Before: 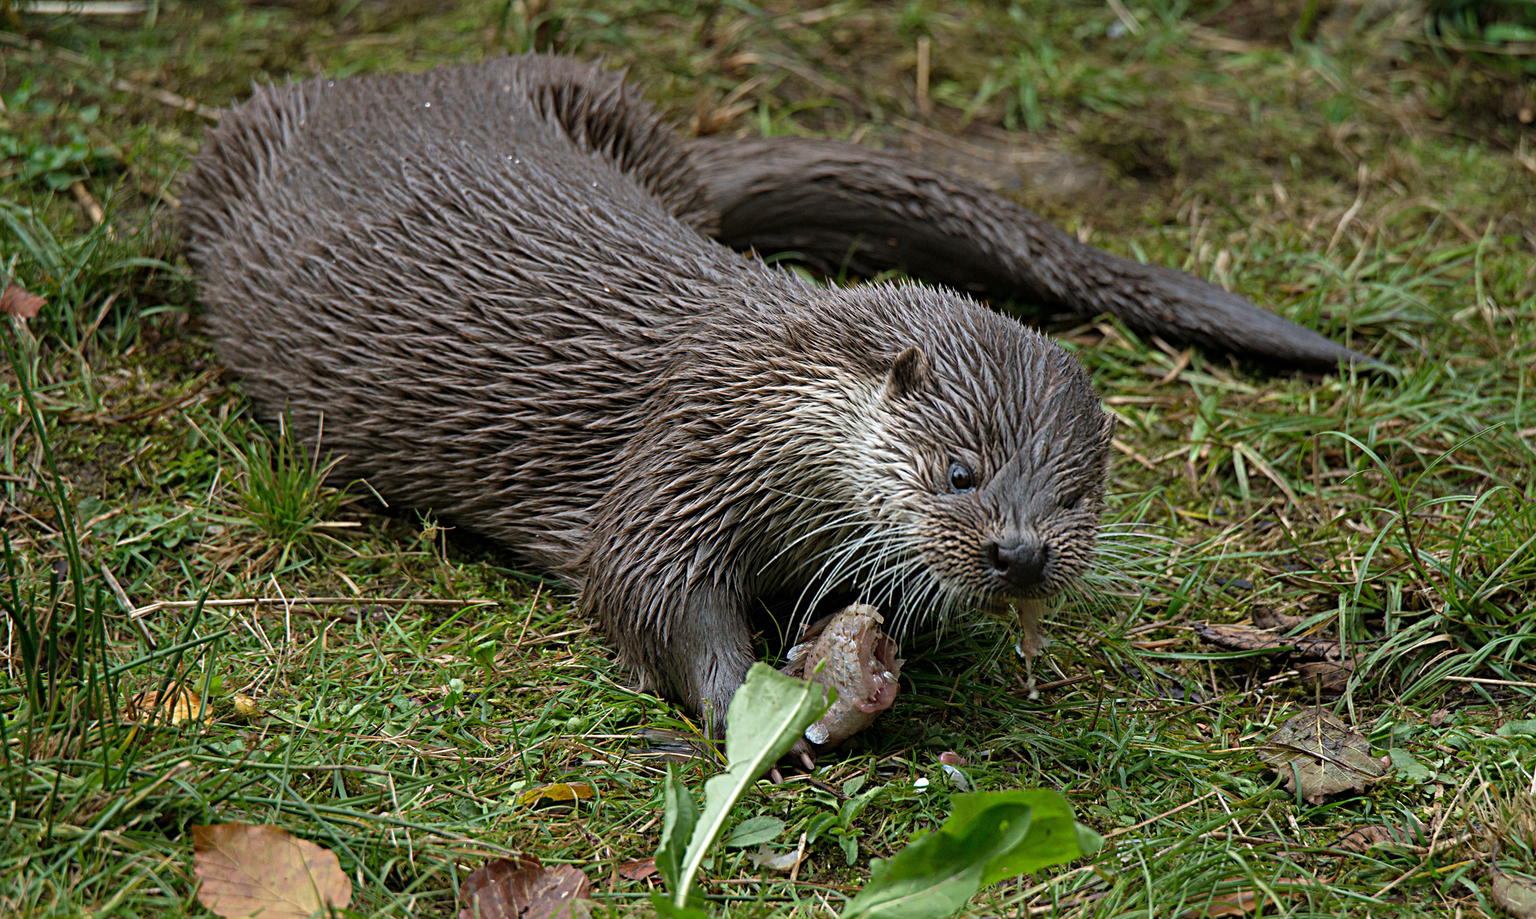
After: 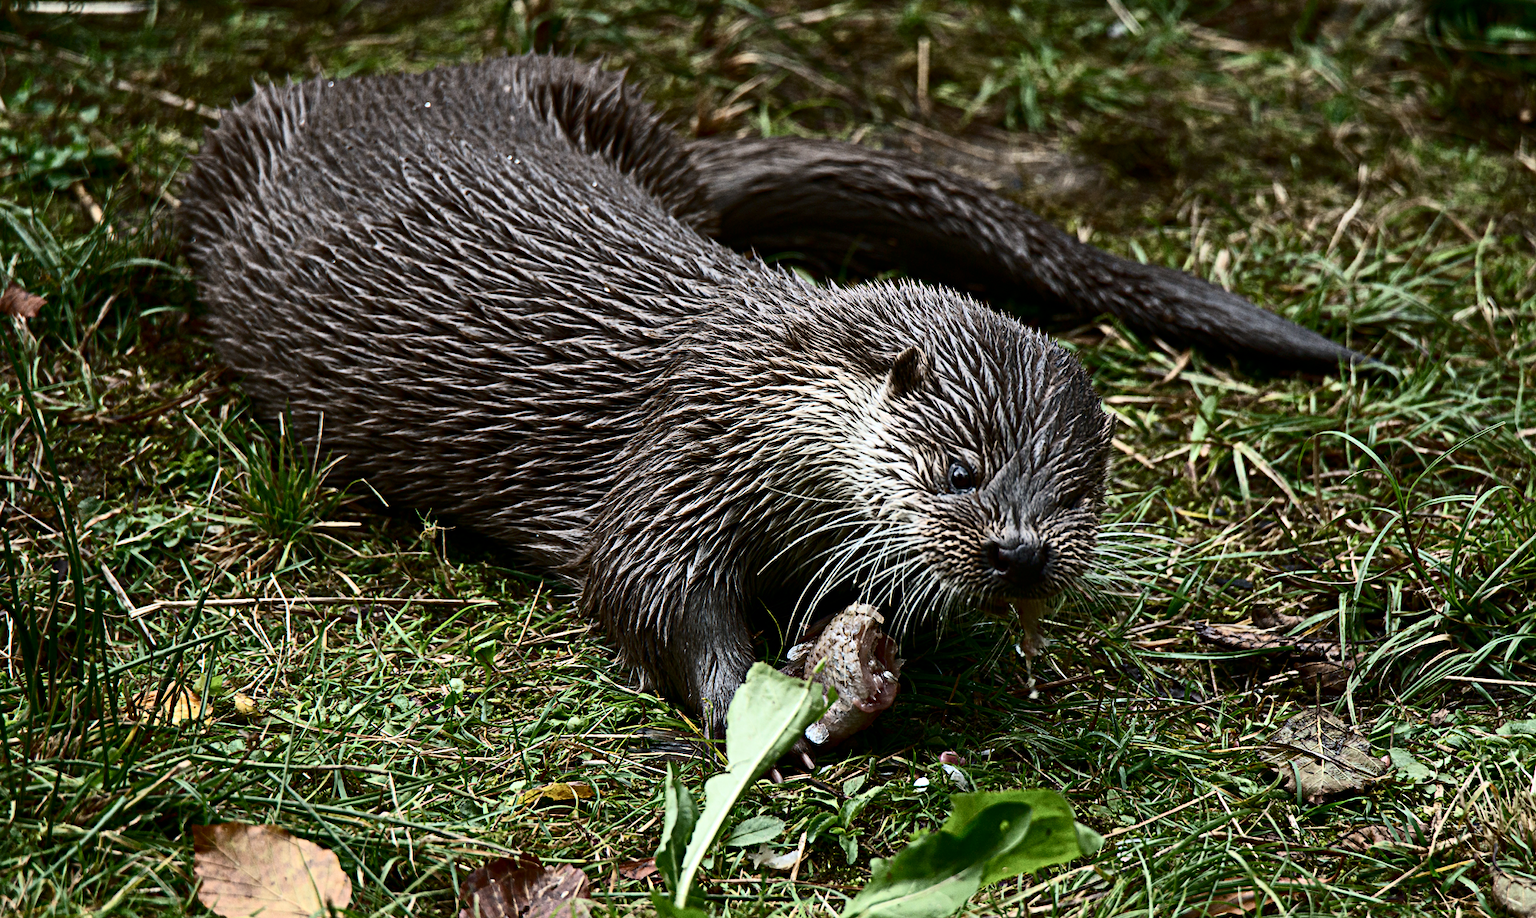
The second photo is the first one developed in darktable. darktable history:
contrast brightness saturation: contrast 0.486, saturation -0.093
